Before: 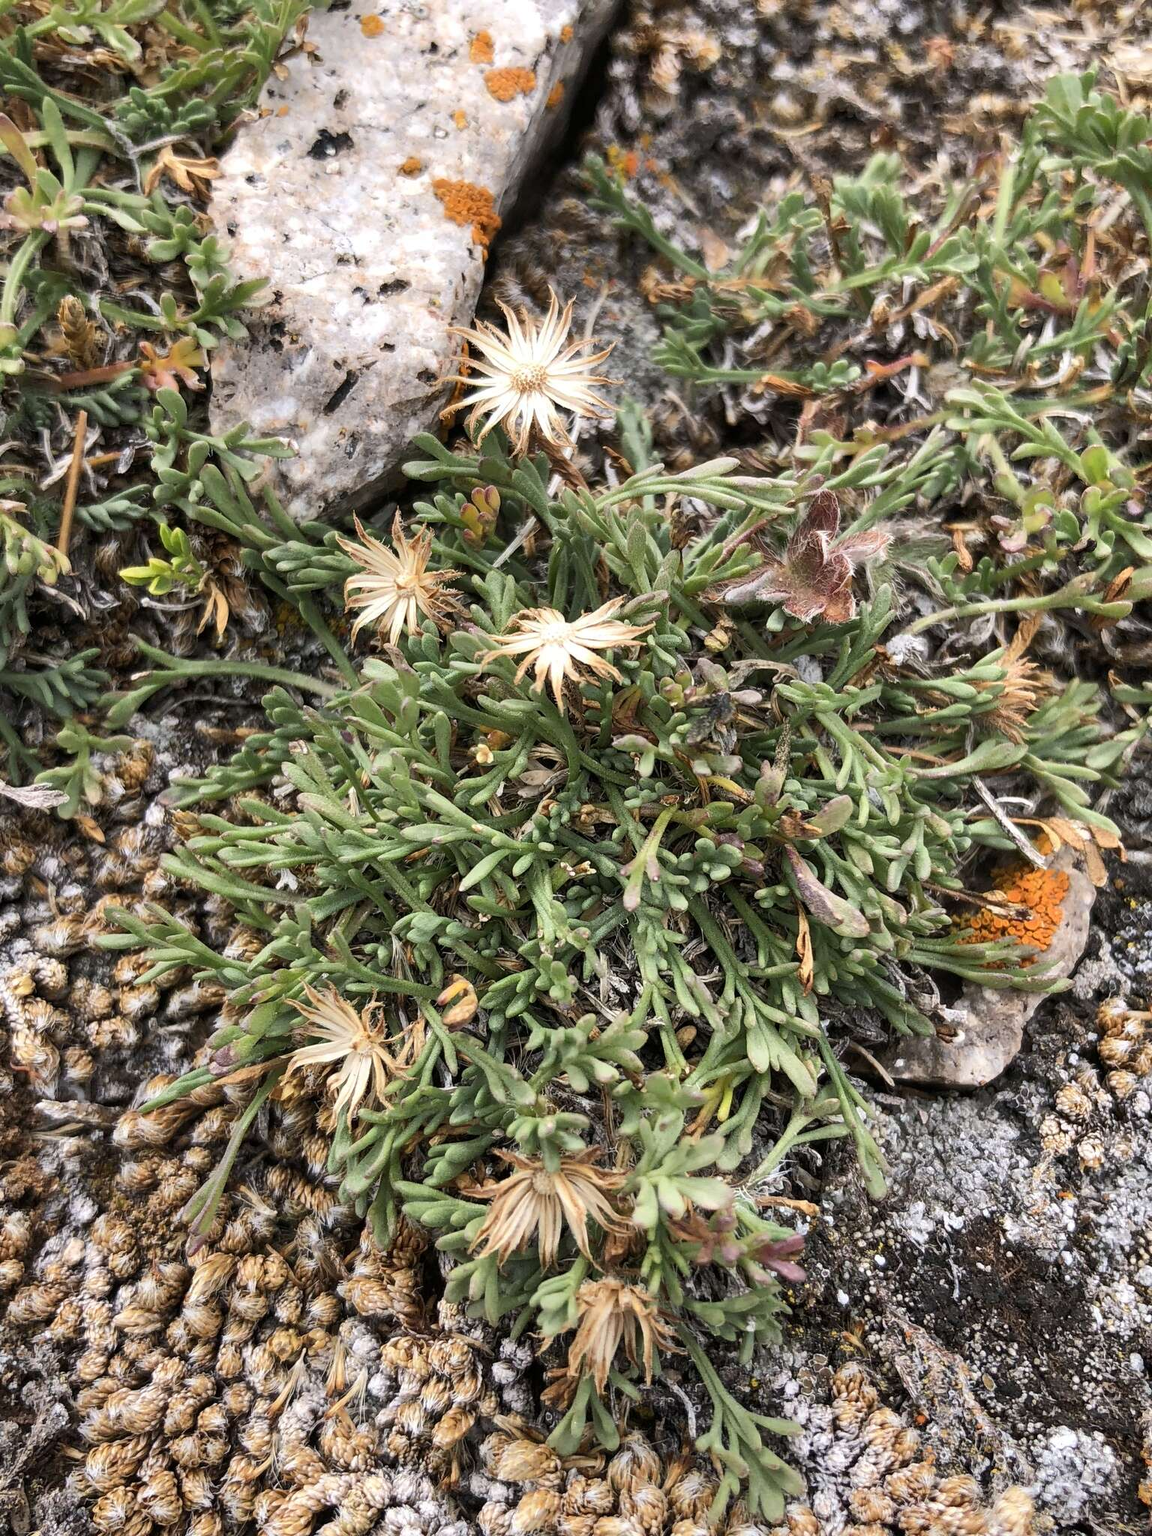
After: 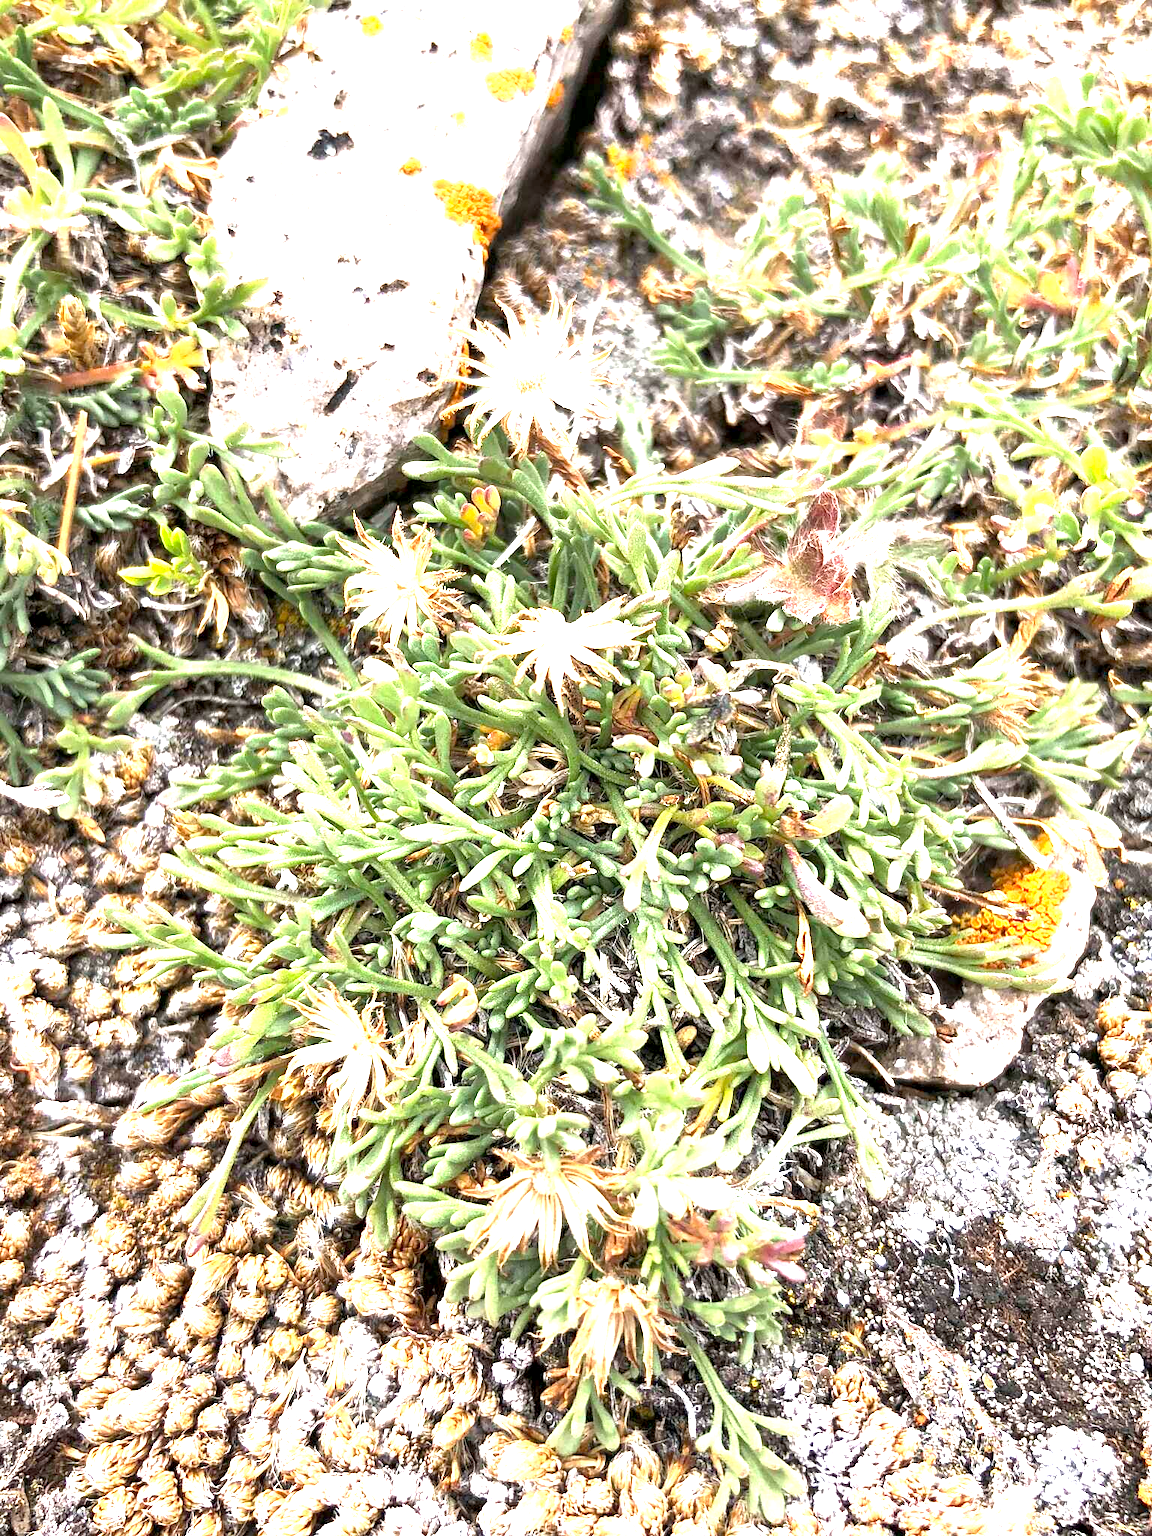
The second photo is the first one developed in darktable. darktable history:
exposure: black level correction 0.001, exposure 1.995 EV, compensate highlight preservation false
